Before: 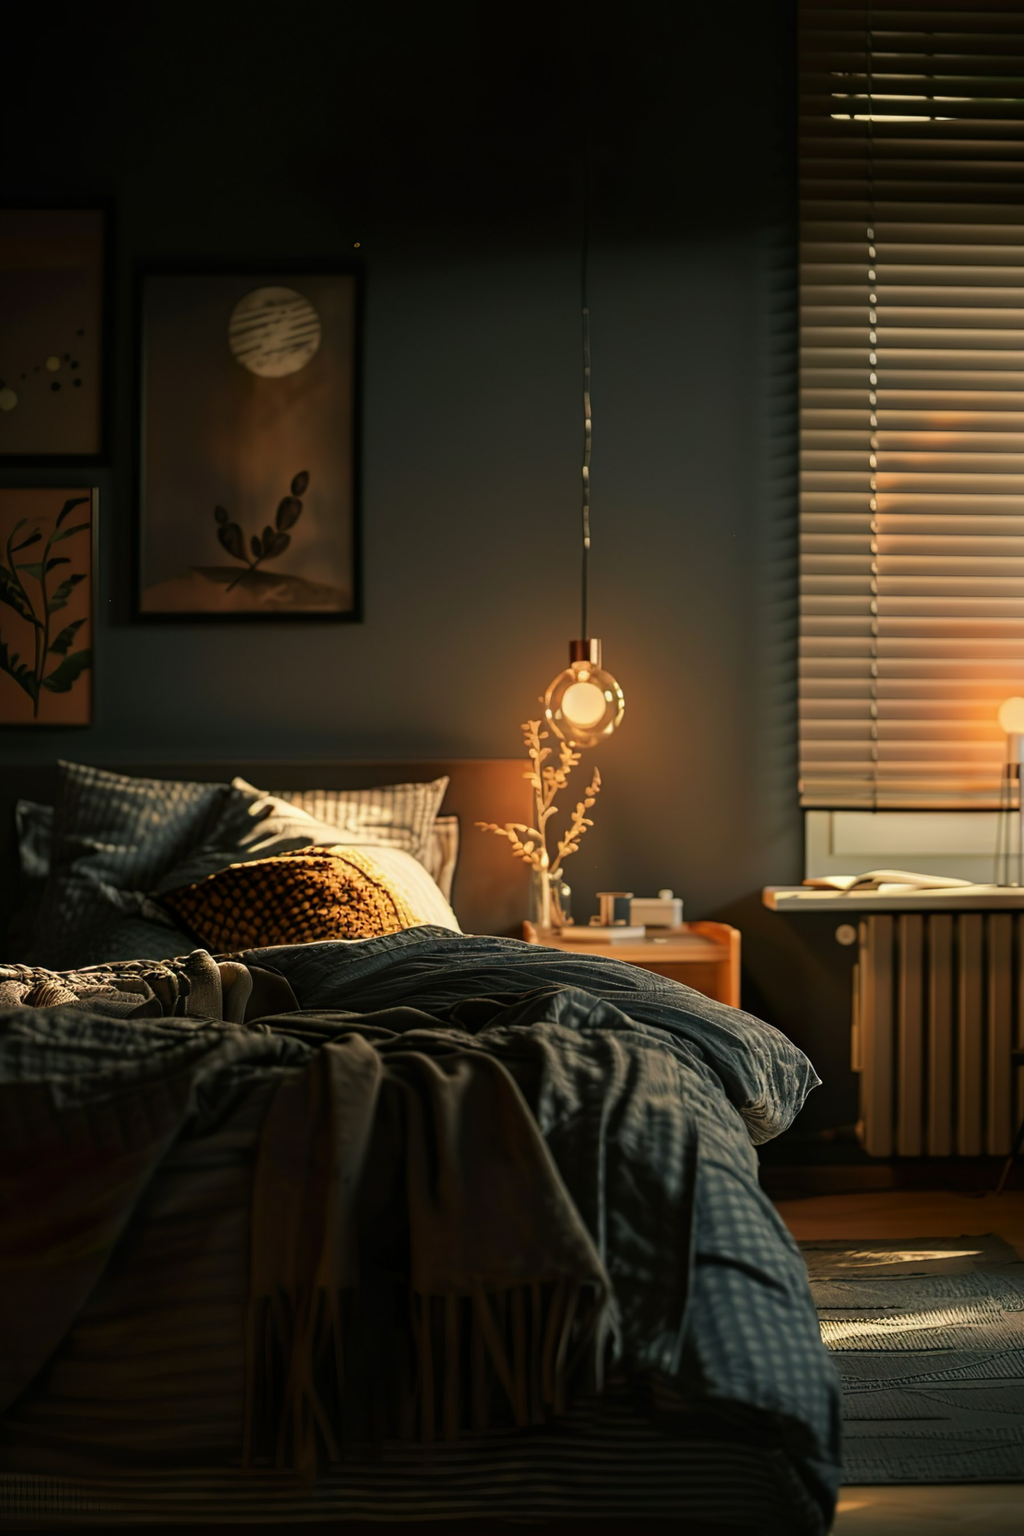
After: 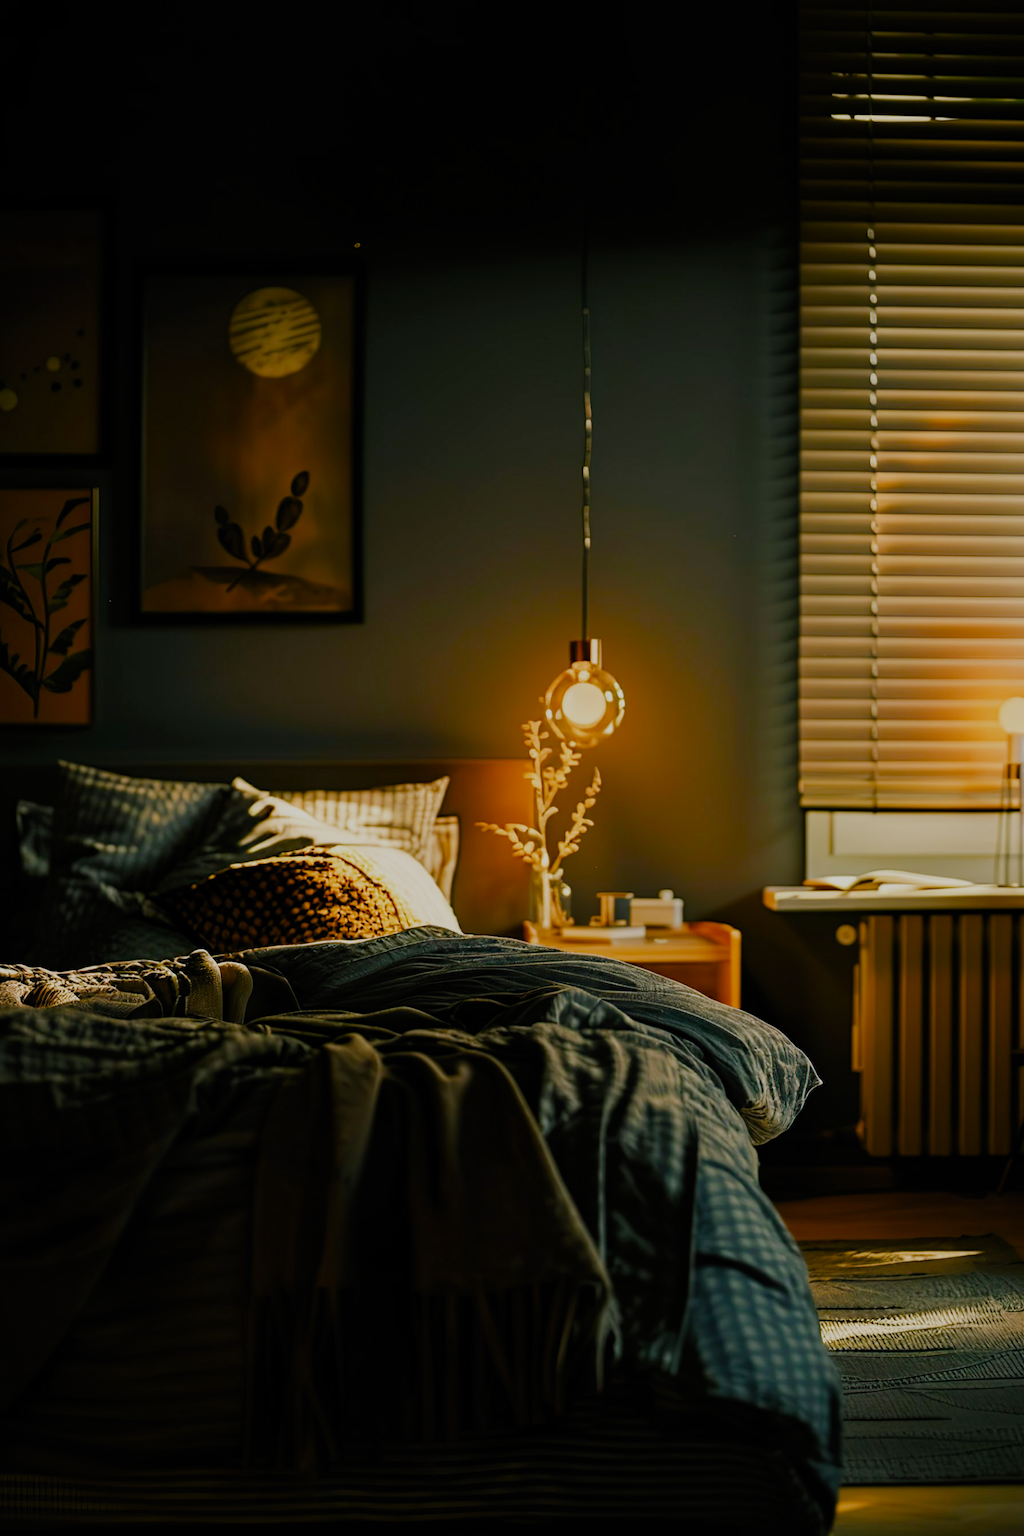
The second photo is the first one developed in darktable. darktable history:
color balance rgb: shadows lift › chroma 1.002%, shadows lift › hue 217.95°, highlights gain › chroma 0.211%, highlights gain › hue 332.52°, perceptual saturation grading › global saturation 20%, perceptual saturation grading › highlights -25.211%, perceptual saturation grading › shadows 50.139%, global vibrance 18.923%
filmic rgb: black relative exposure -7.65 EV, white relative exposure 4.56 EV, threshold 3 EV, hardness 3.61, preserve chrominance no, color science v5 (2021), iterations of high-quality reconstruction 10, contrast in shadows safe, contrast in highlights safe, enable highlight reconstruction true
